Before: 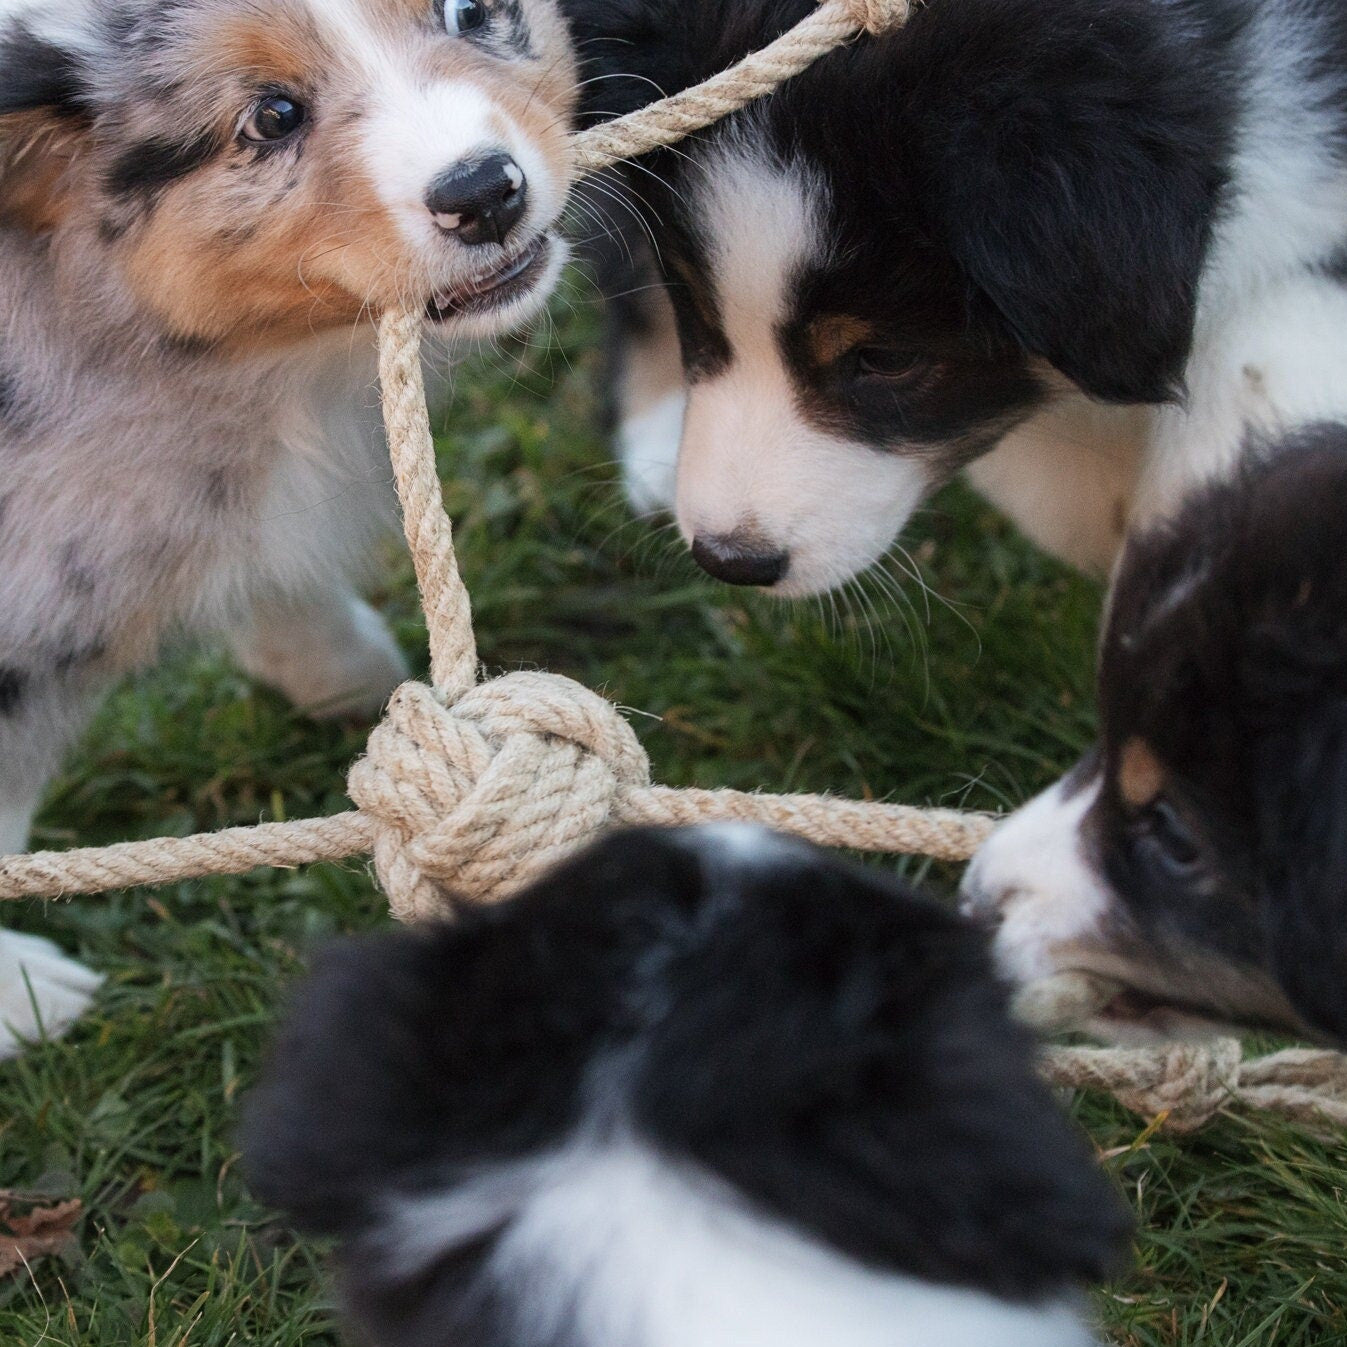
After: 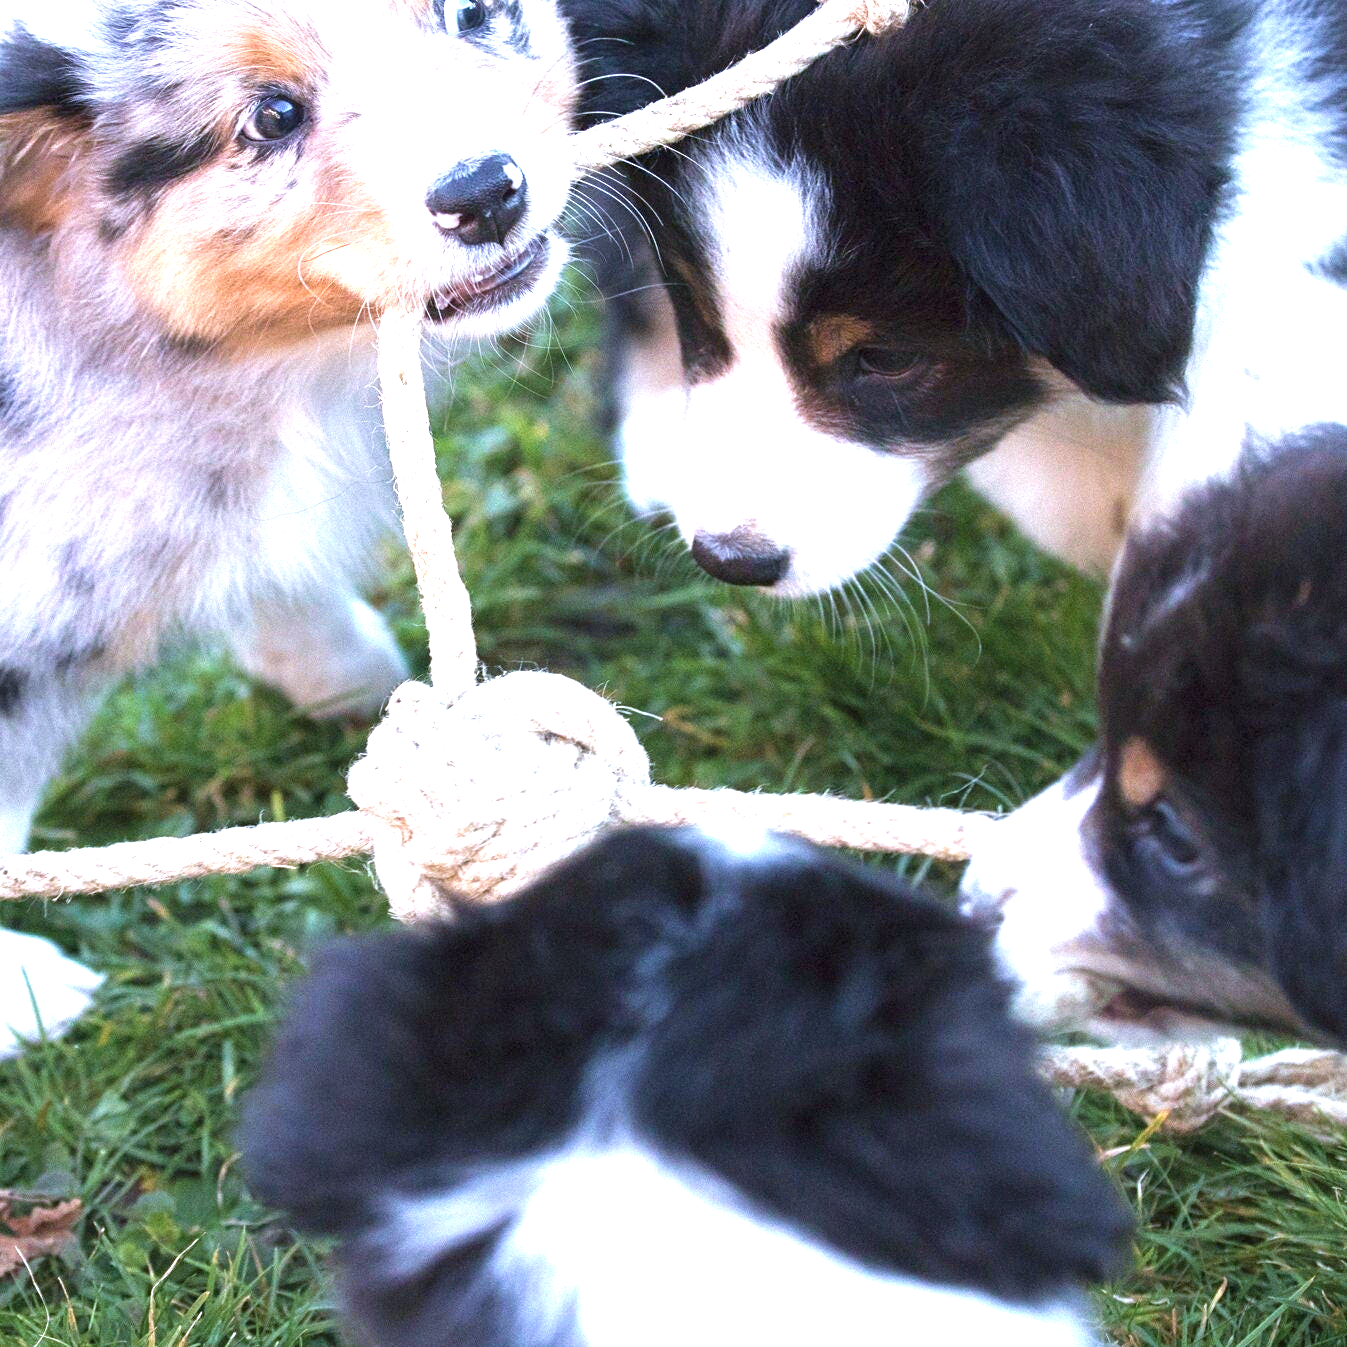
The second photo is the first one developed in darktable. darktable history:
exposure: black level correction 0, exposure 1.675 EV, compensate exposure bias true, compensate highlight preservation false
velvia: on, module defaults
white balance: red 0.948, green 1.02, blue 1.176
